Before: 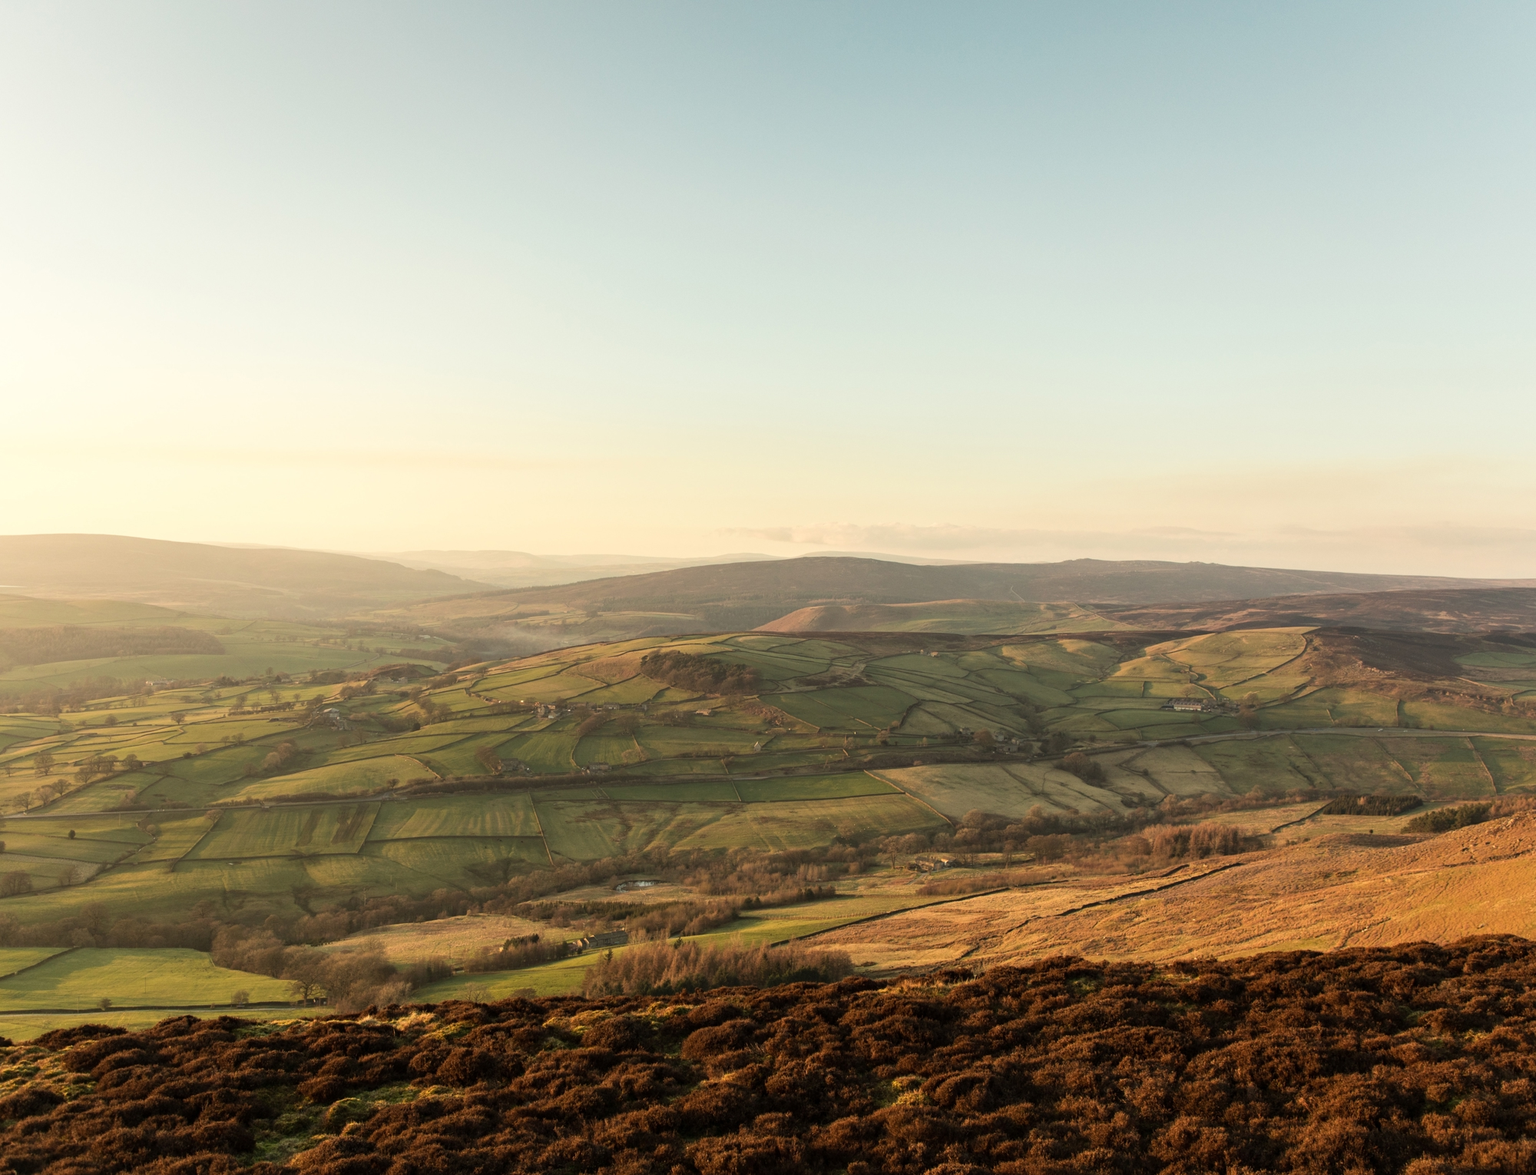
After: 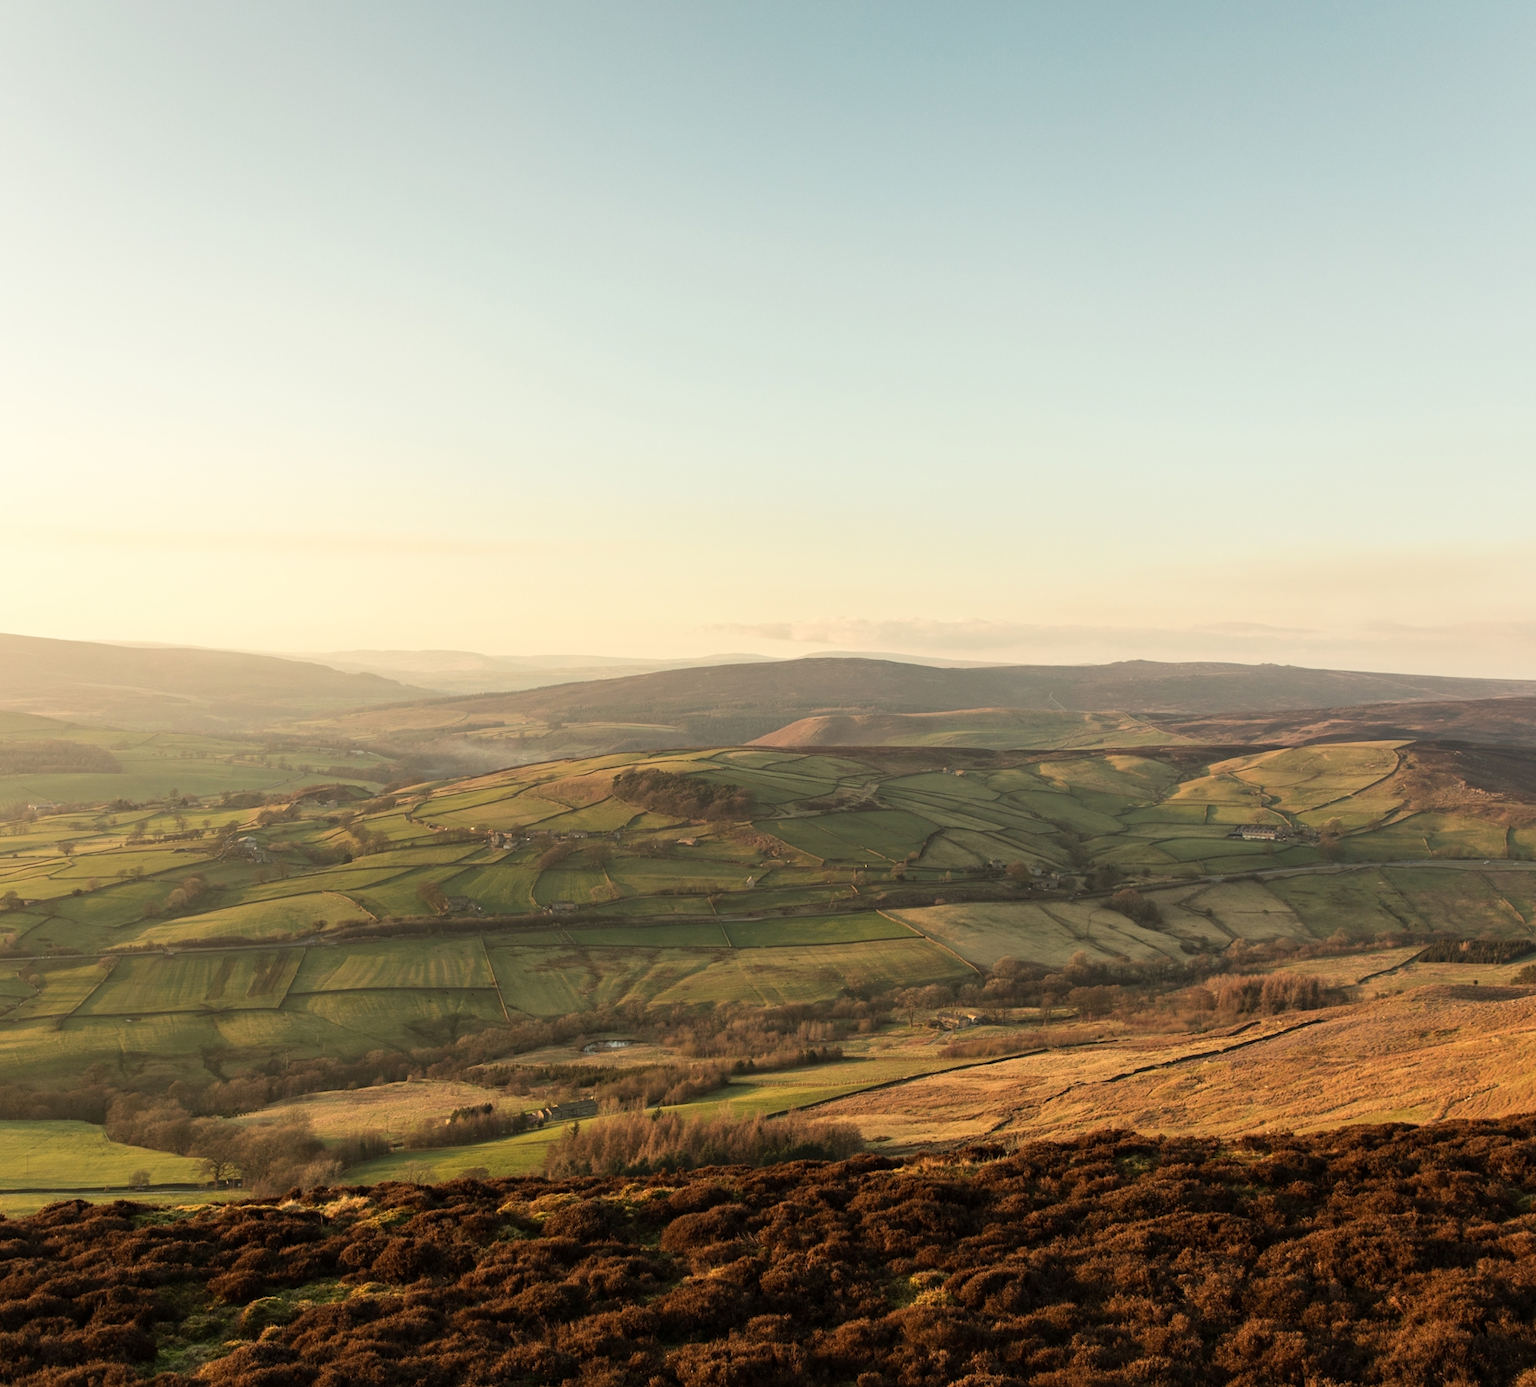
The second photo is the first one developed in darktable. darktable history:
crop: left 7.973%, right 7.376%
